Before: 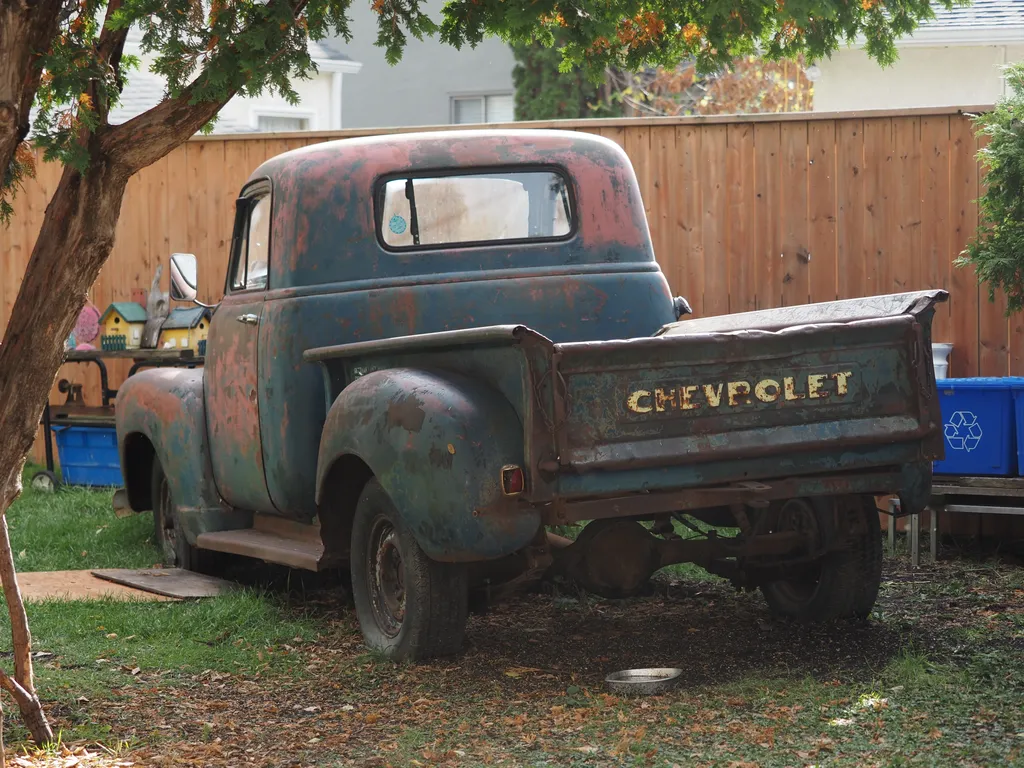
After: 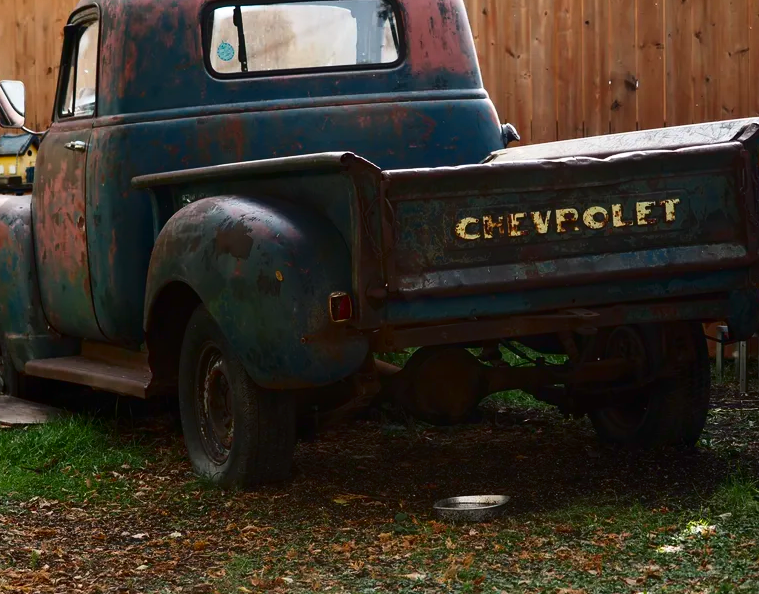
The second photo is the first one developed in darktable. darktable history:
crop: left 16.82%, top 22.623%, right 8.981%
contrast brightness saturation: contrast 0.225, brightness -0.193, saturation 0.244
